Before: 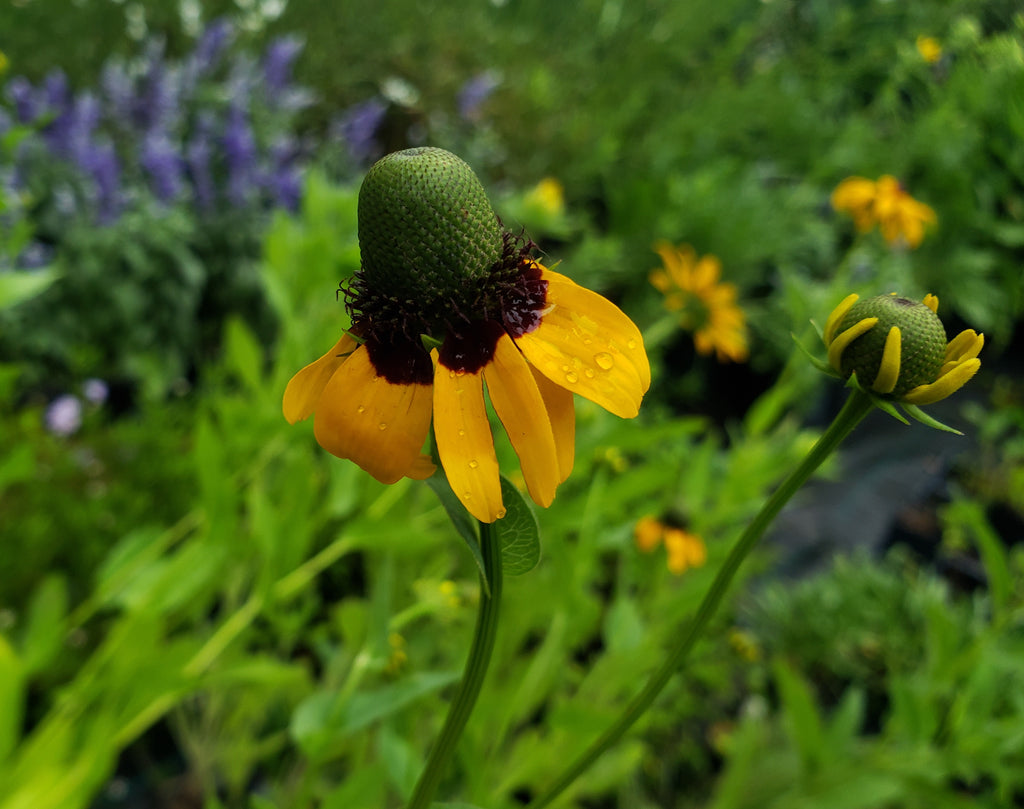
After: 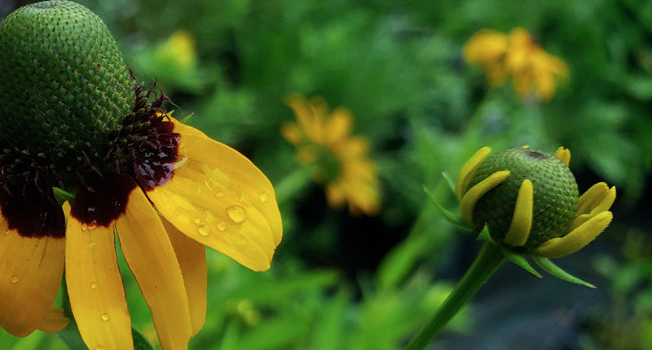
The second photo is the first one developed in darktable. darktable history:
color calibration: illuminant F (fluorescent), F source F9 (Cool White Deluxe 4150 K) – high CRI, x 0.374, y 0.373, temperature 4158.34 K
crop: left 36.005%, top 18.293%, right 0.31%, bottom 38.444%
